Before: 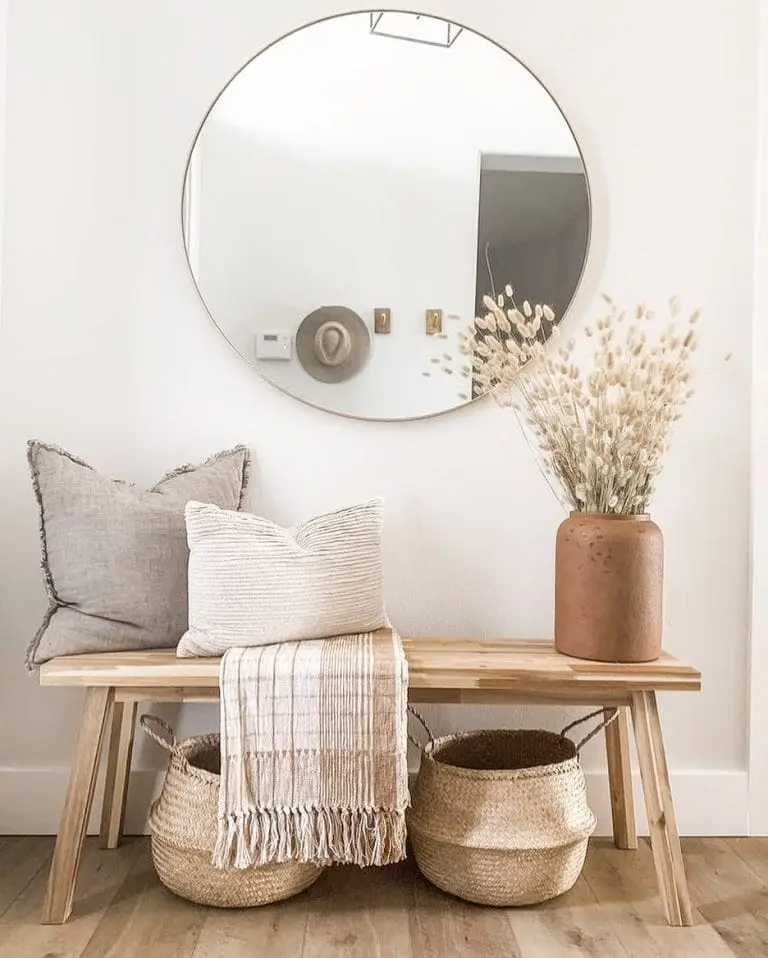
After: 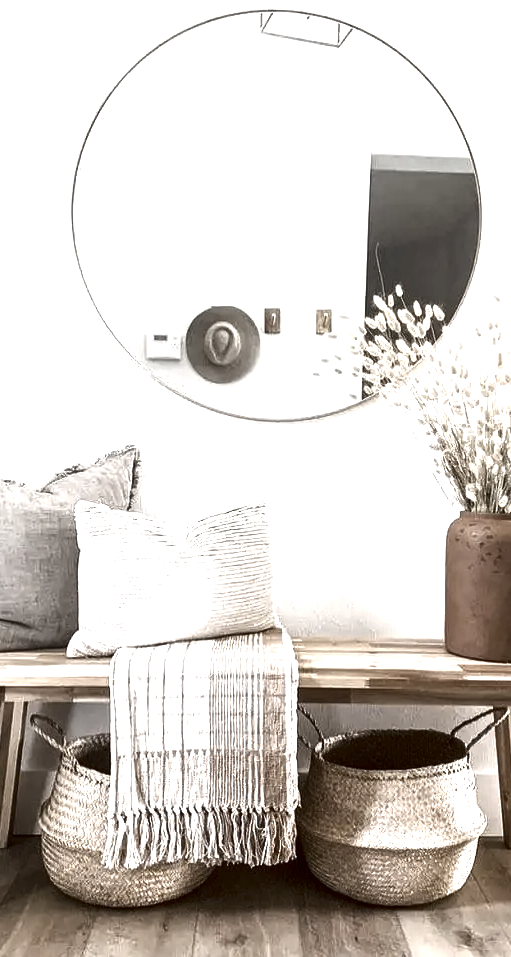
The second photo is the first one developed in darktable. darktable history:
exposure: black level correction 0, exposure 0.69 EV, compensate highlight preservation false
crop and rotate: left 14.359%, right 18.992%
color zones: curves: ch0 [(0, 0.6) (0.129, 0.585) (0.193, 0.596) (0.429, 0.5) (0.571, 0.5) (0.714, 0.5) (0.857, 0.5) (1, 0.6)]; ch1 [(0, 0.453) (0.112, 0.245) (0.213, 0.252) (0.429, 0.233) (0.571, 0.231) (0.683, 0.242) (0.857, 0.296) (1, 0.453)]
contrast brightness saturation: brightness -0.532
